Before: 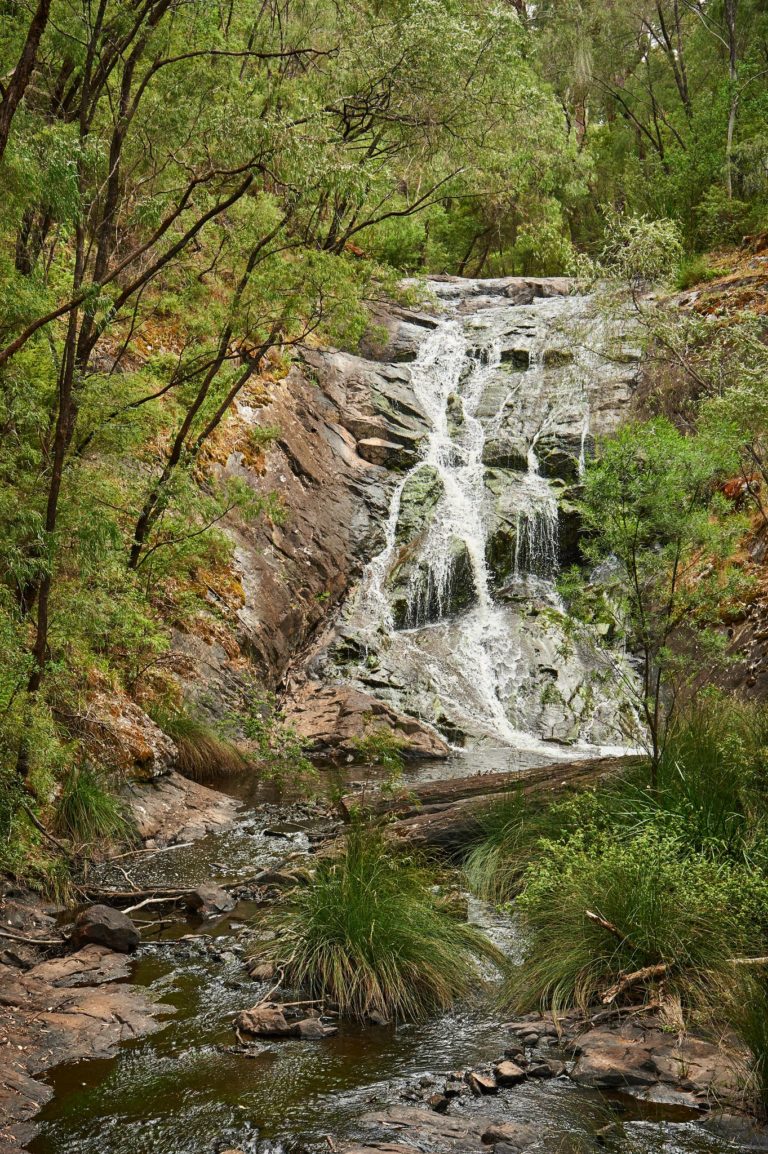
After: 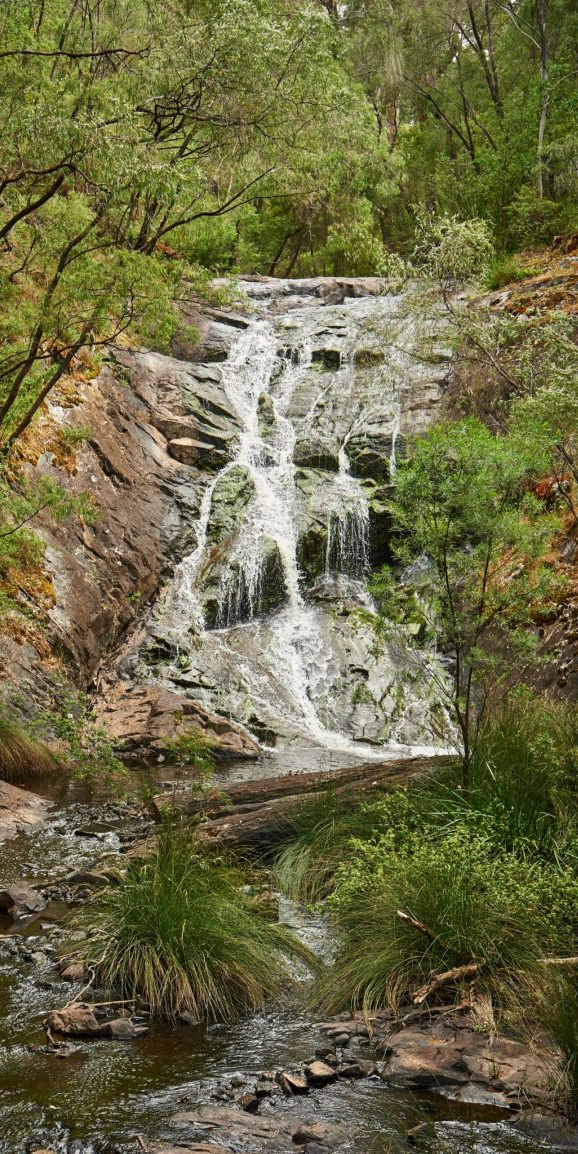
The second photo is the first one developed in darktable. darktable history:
crop and rotate: left 24.669%
